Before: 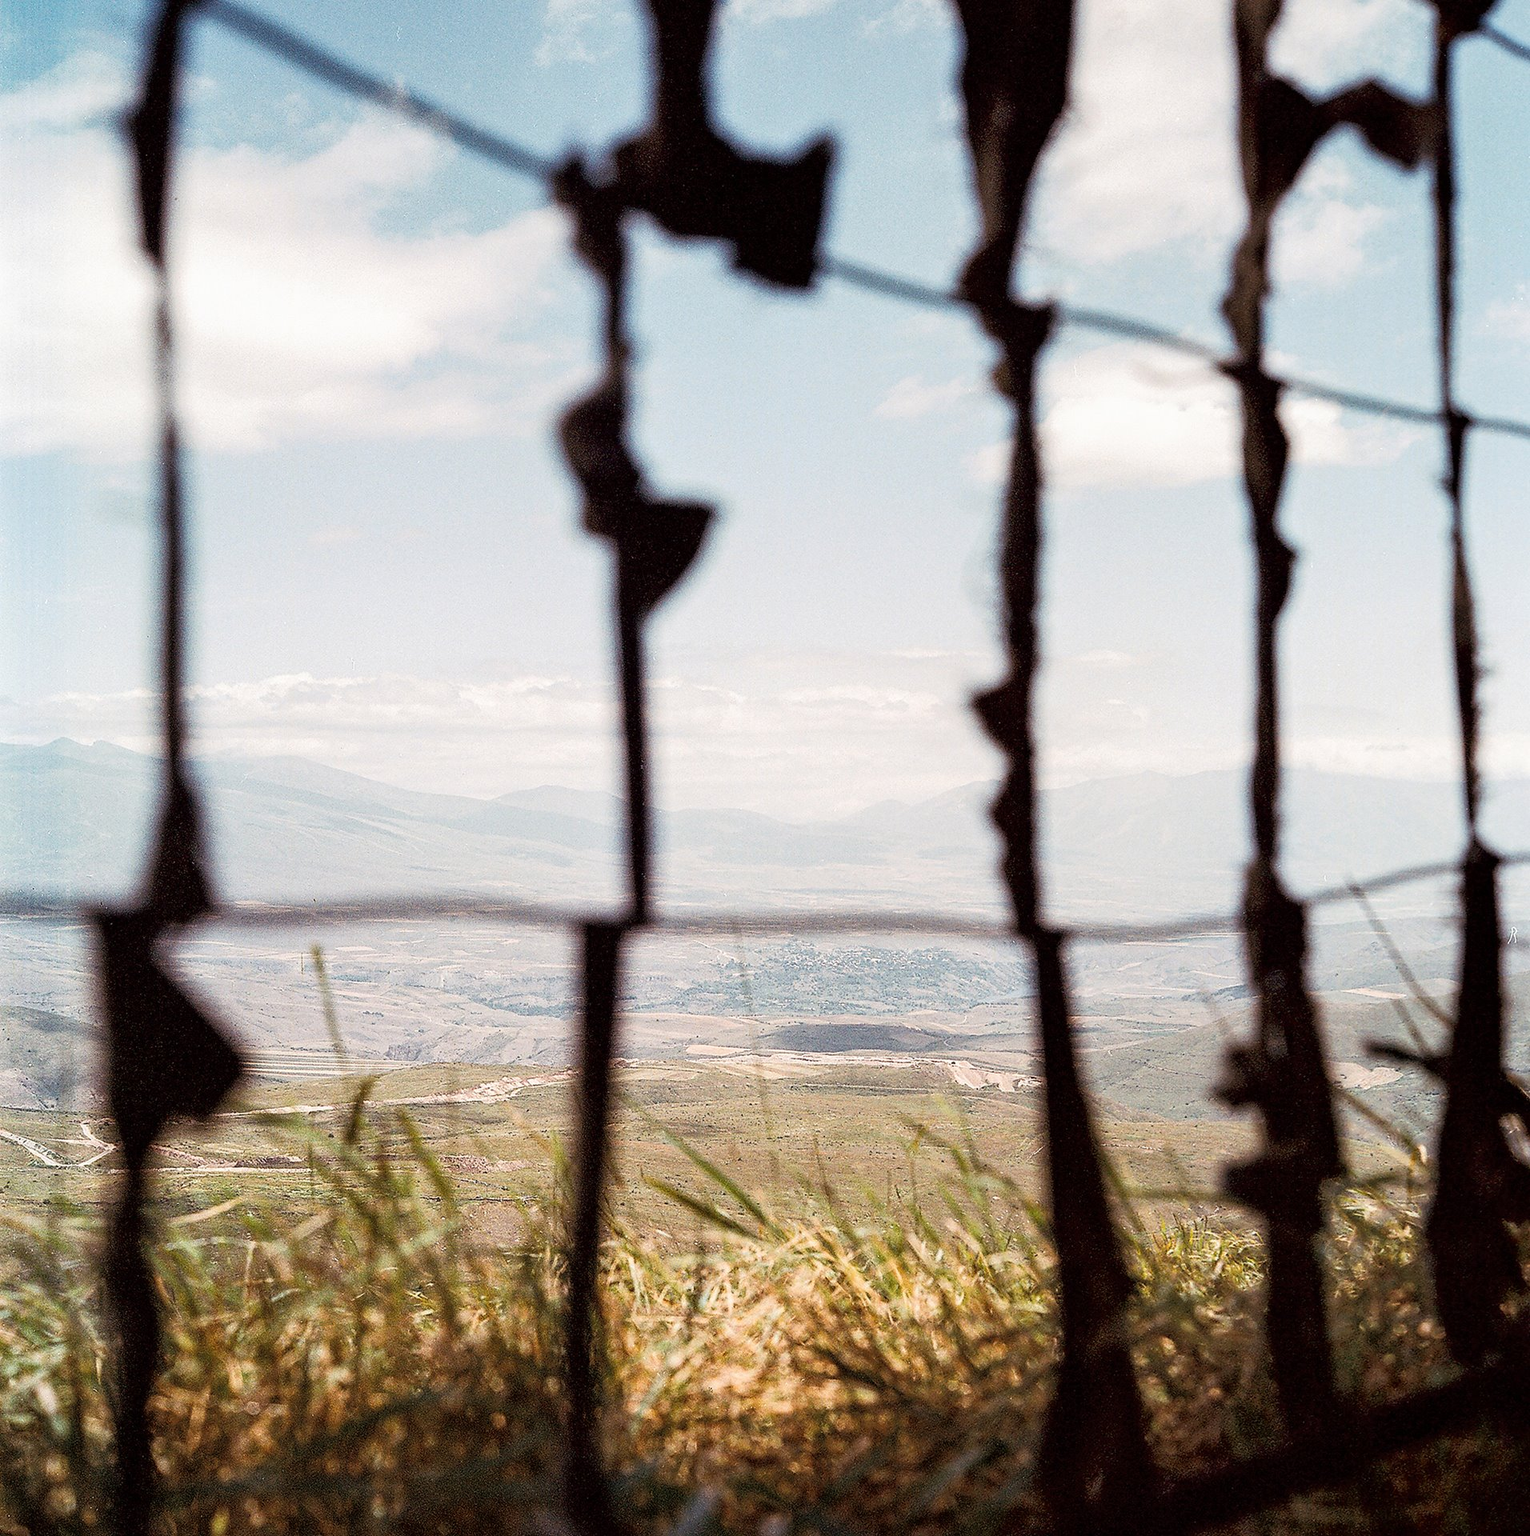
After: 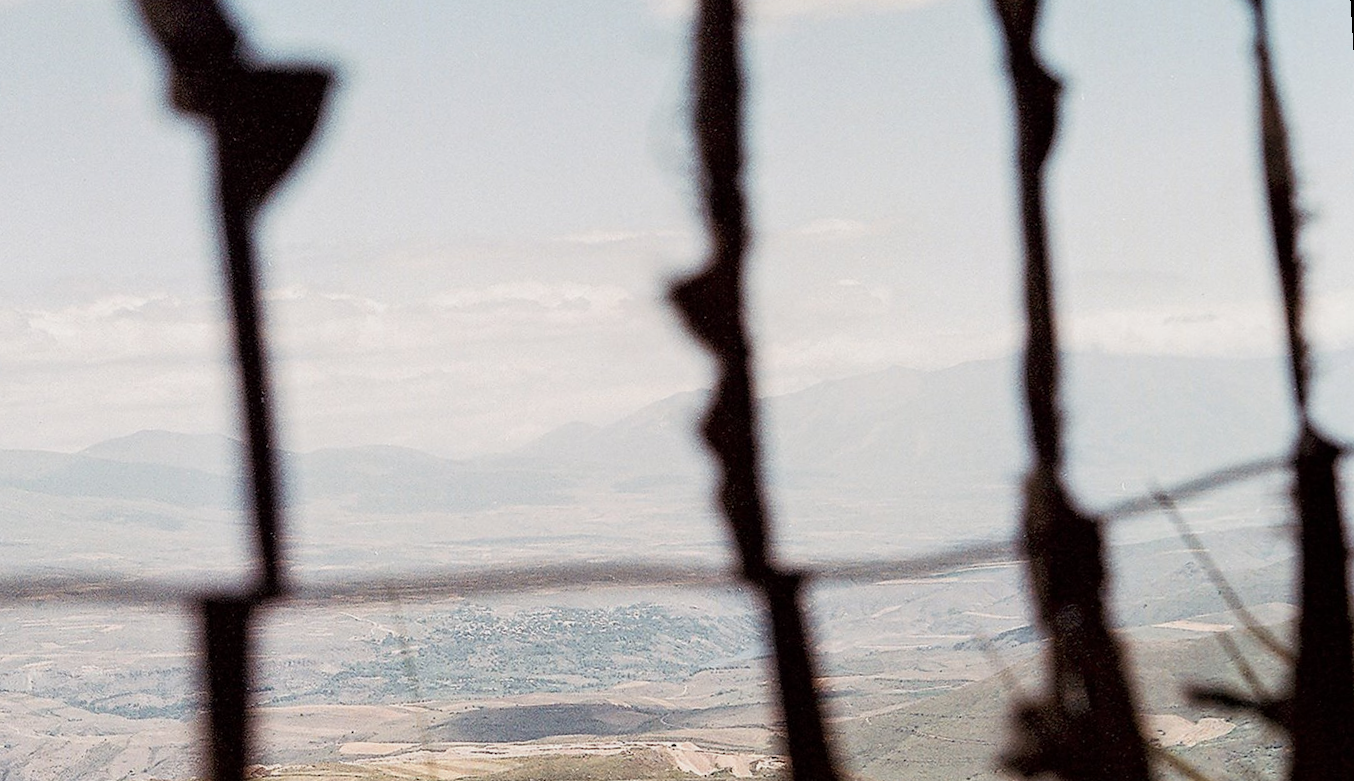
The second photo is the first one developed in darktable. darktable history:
rotate and perspective: rotation -3.52°, crop left 0.036, crop right 0.964, crop top 0.081, crop bottom 0.919
exposure: exposure -0.21 EV, compensate highlight preservation false
crop and rotate: left 27.938%, top 27.046%, bottom 27.046%
